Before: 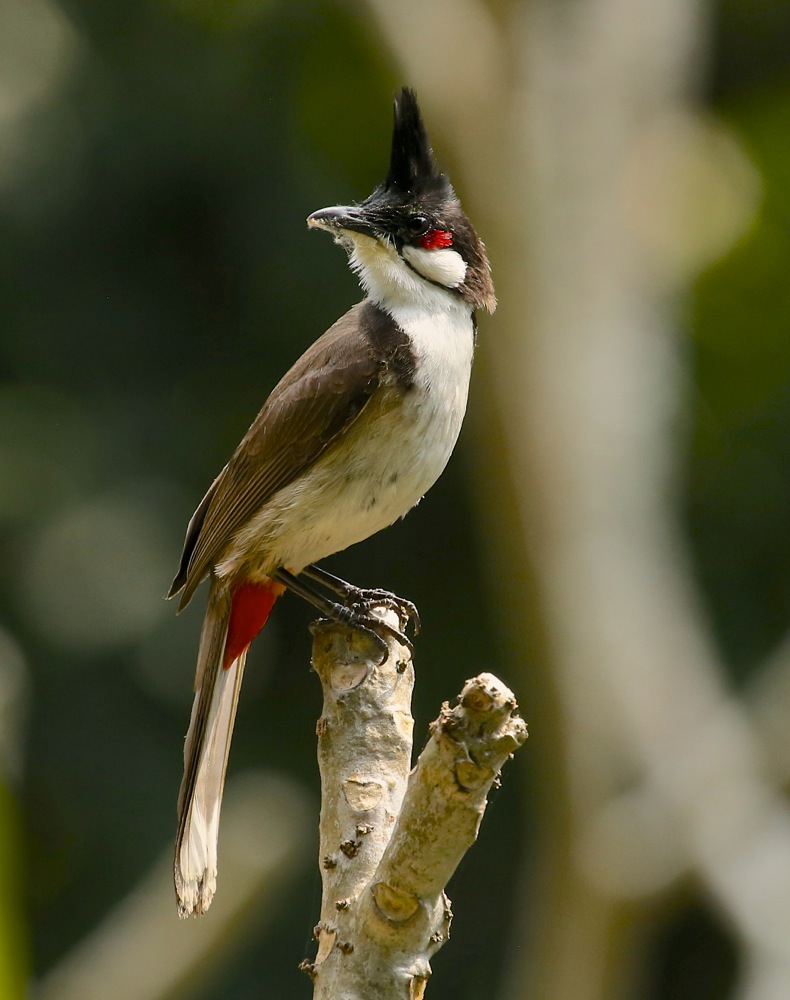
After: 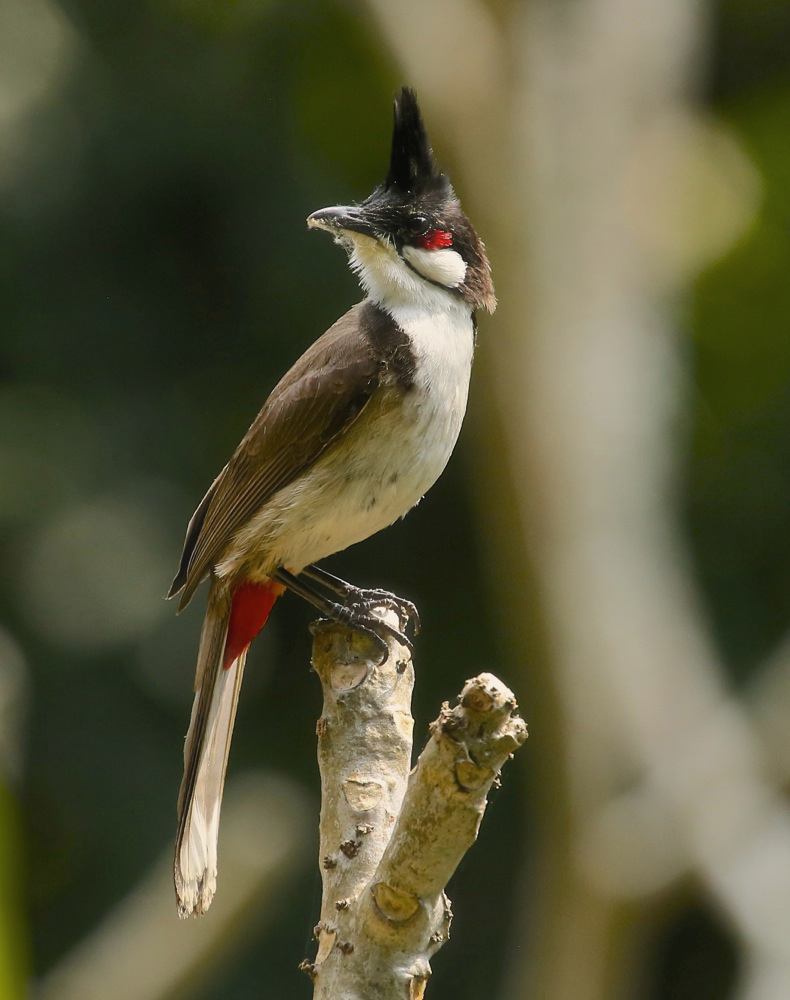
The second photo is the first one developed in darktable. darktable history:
tone curve: curves: ch0 [(0, 0) (0.003, 0.022) (0.011, 0.027) (0.025, 0.038) (0.044, 0.056) (0.069, 0.081) (0.1, 0.11) (0.136, 0.145) (0.177, 0.185) (0.224, 0.229) (0.277, 0.278) (0.335, 0.335) (0.399, 0.399) (0.468, 0.468) (0.543, 0.543) (0.623, 0.623) (0.709, 0.705) (0.801, 0.793) (0.898, 0.887) (1, 1)], preserve colors none
haze removal: strength -0.06, compatibility mode true, adaptive false
